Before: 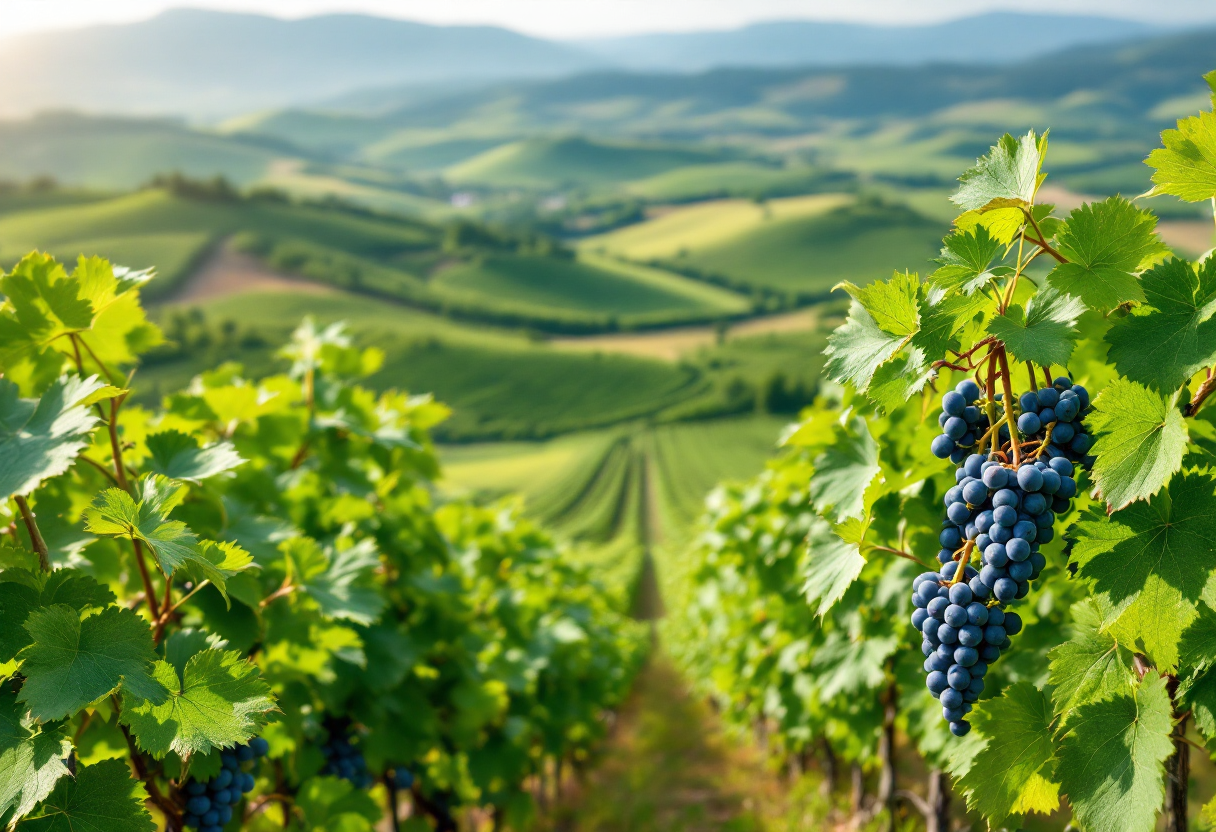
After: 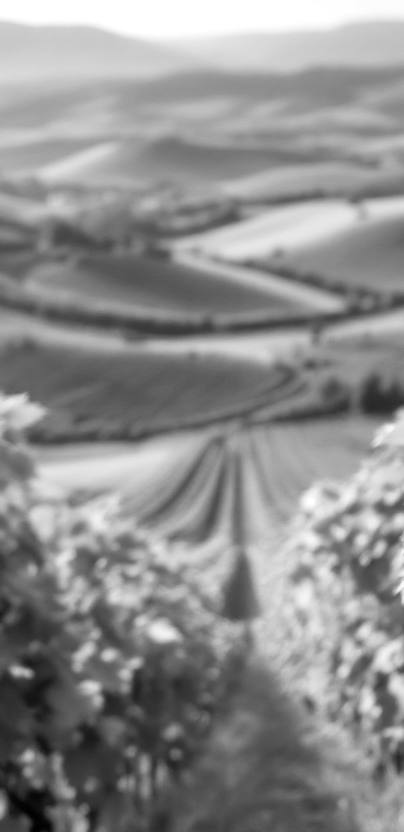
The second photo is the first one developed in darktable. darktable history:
monochrome: on, module defaults
crop: left 33.36%, right 33.36%
shadows and highlights: shadows -12.5, white point adjustment 4, highlights 28.33
